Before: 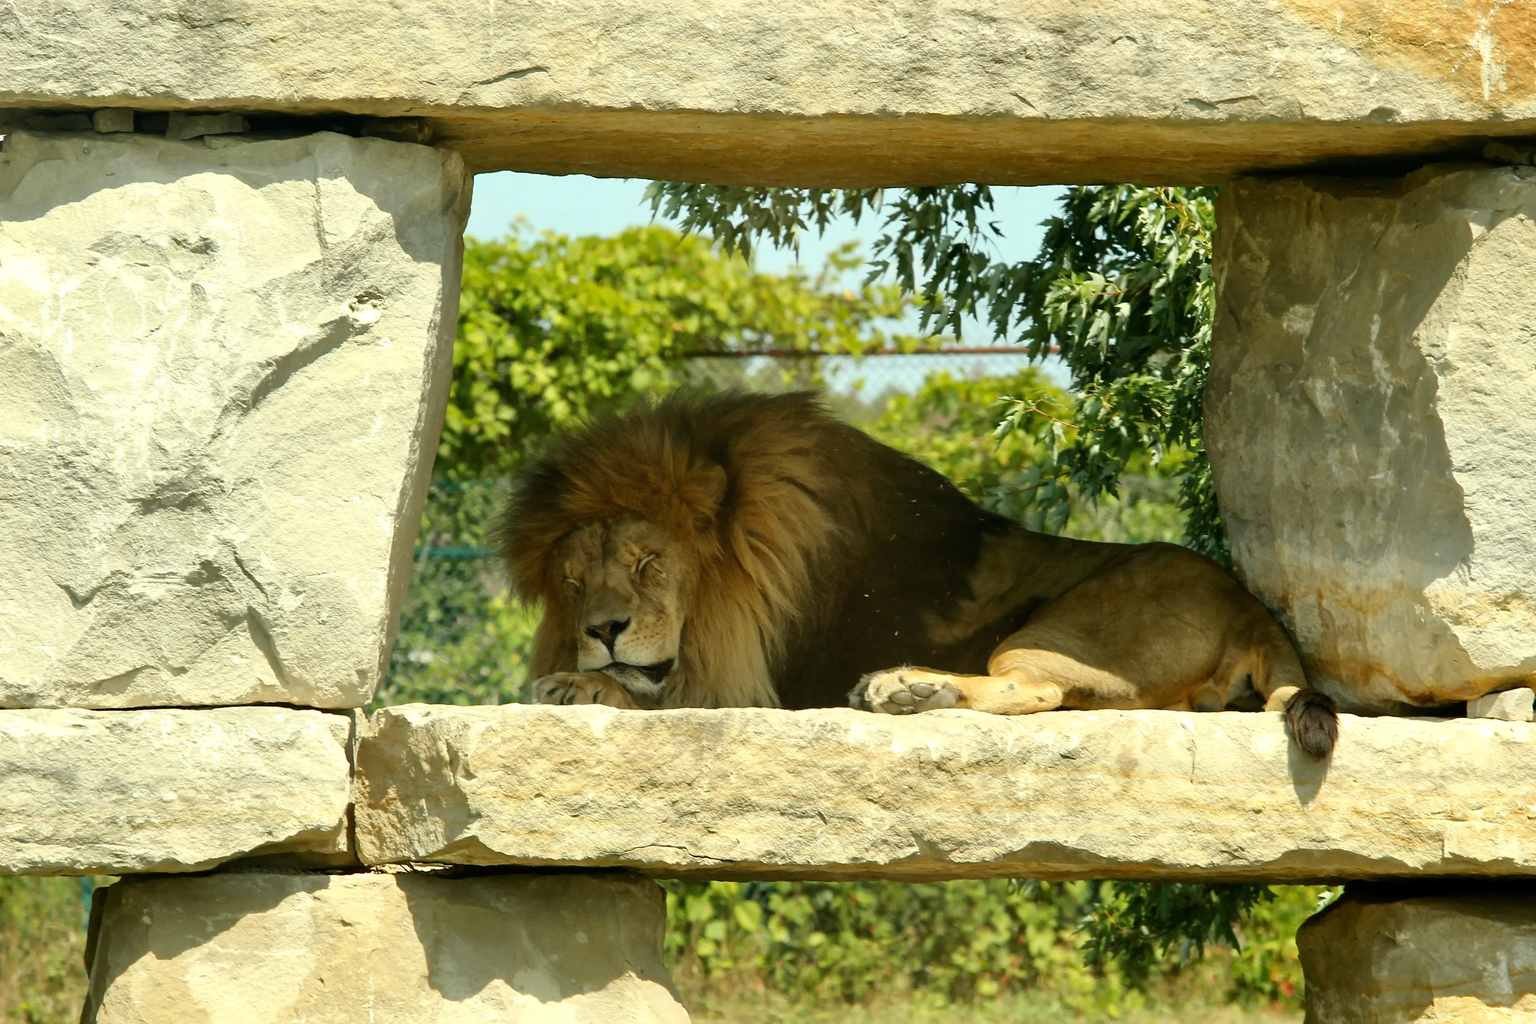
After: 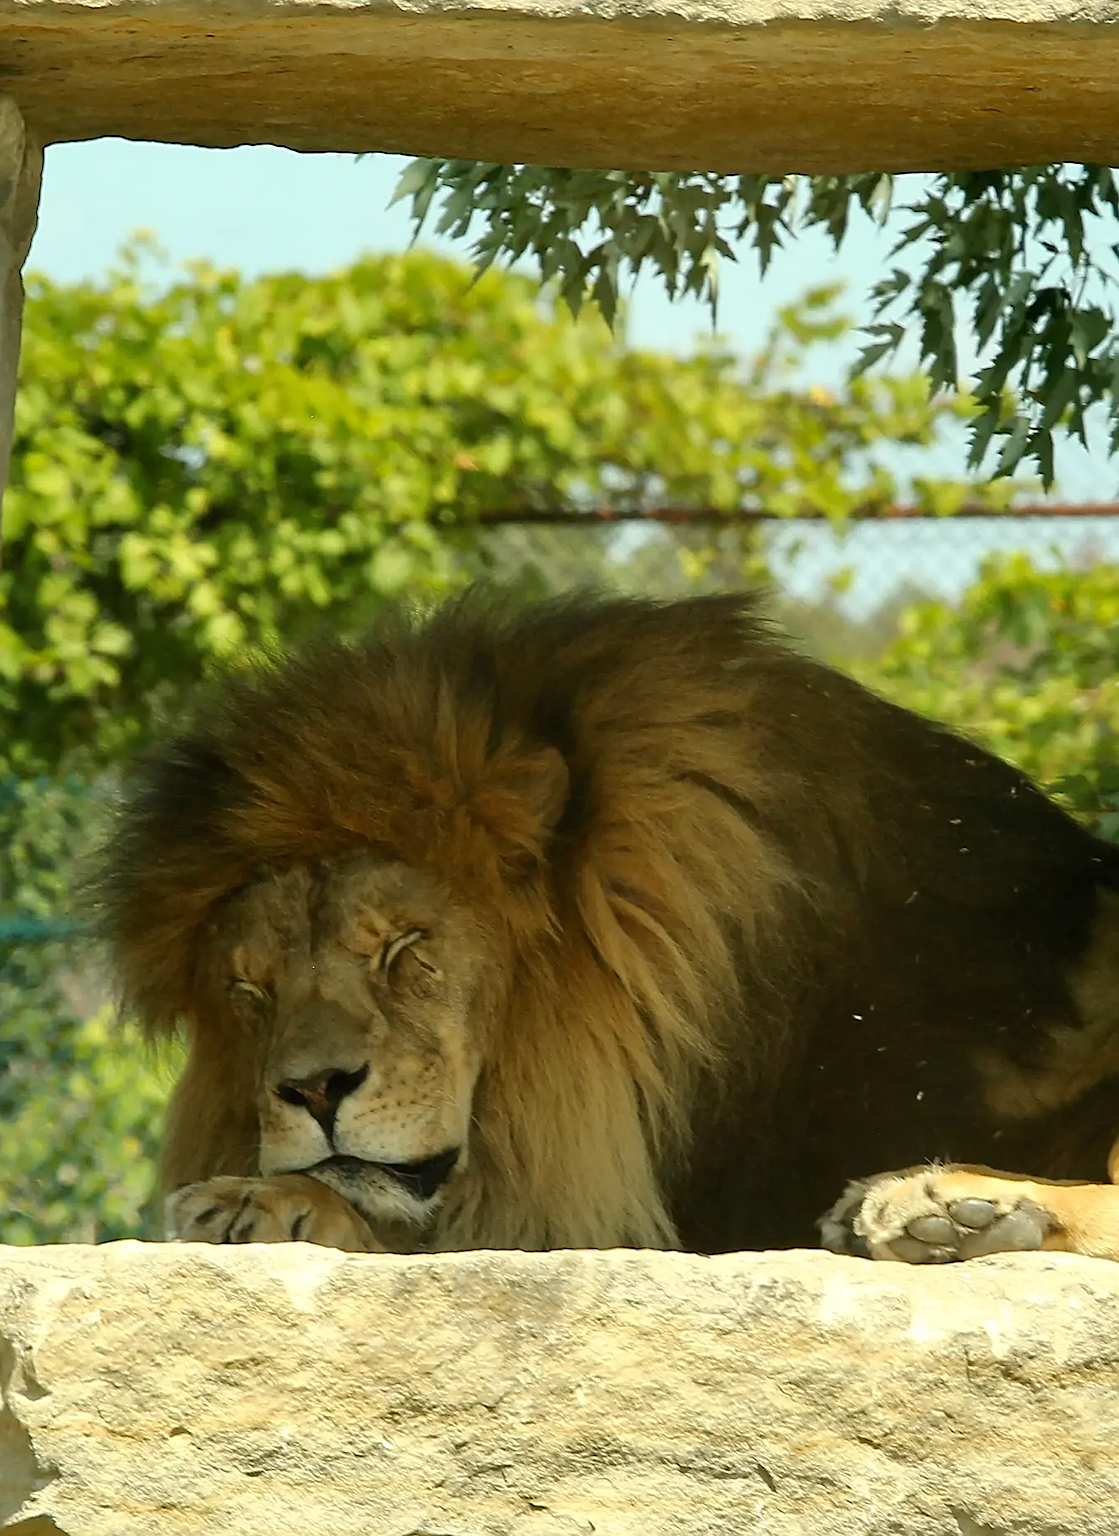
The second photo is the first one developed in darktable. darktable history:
exposure: compensate highlight preservation false
sharpen: amount 0.55
crop and rotate: left 29.476%, top 10.214%, right 35.32%, bottom 17.333%
